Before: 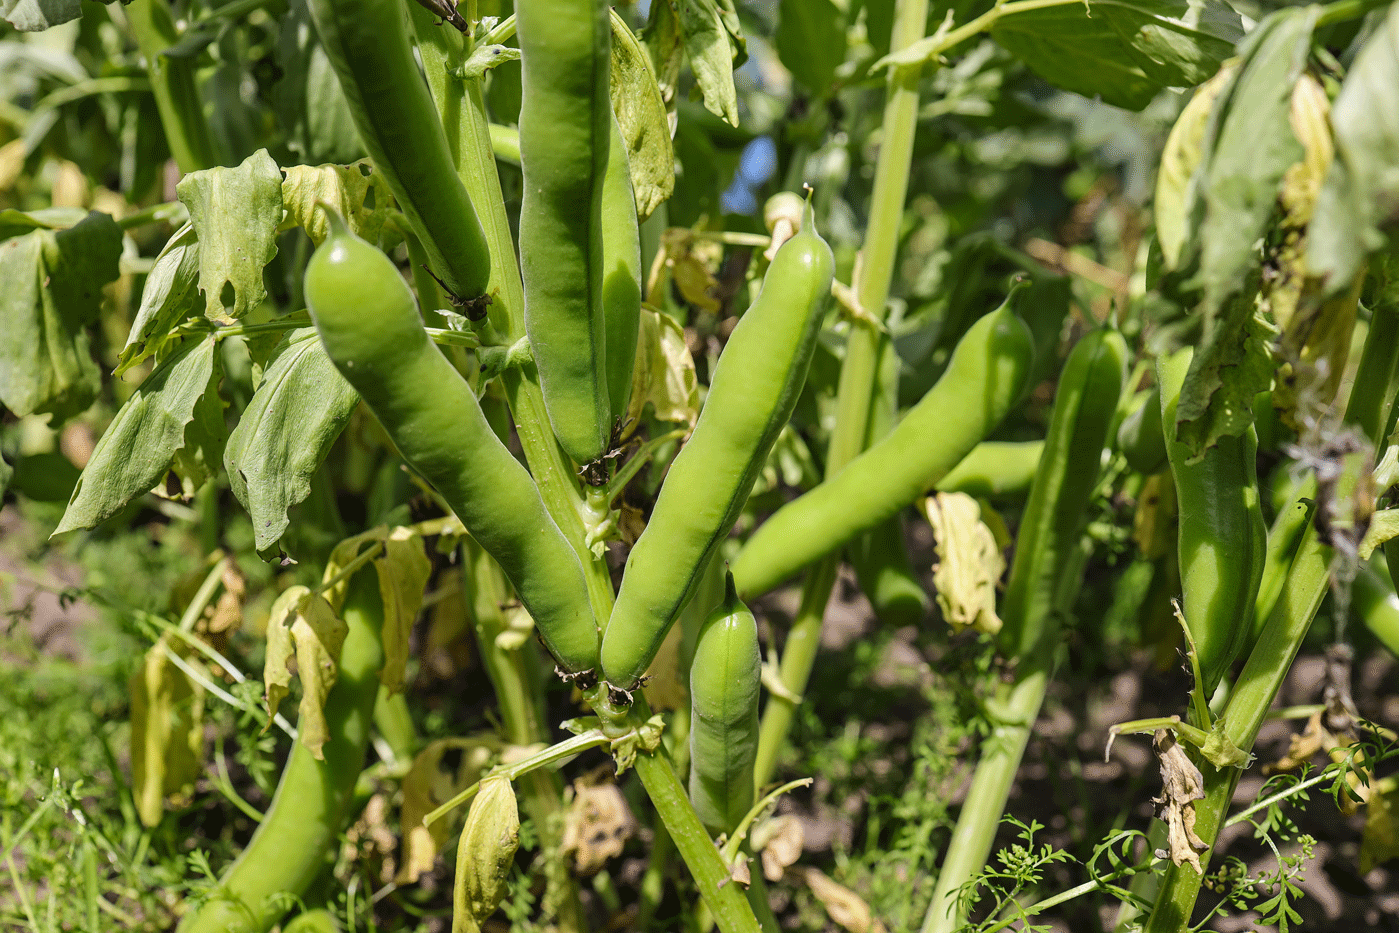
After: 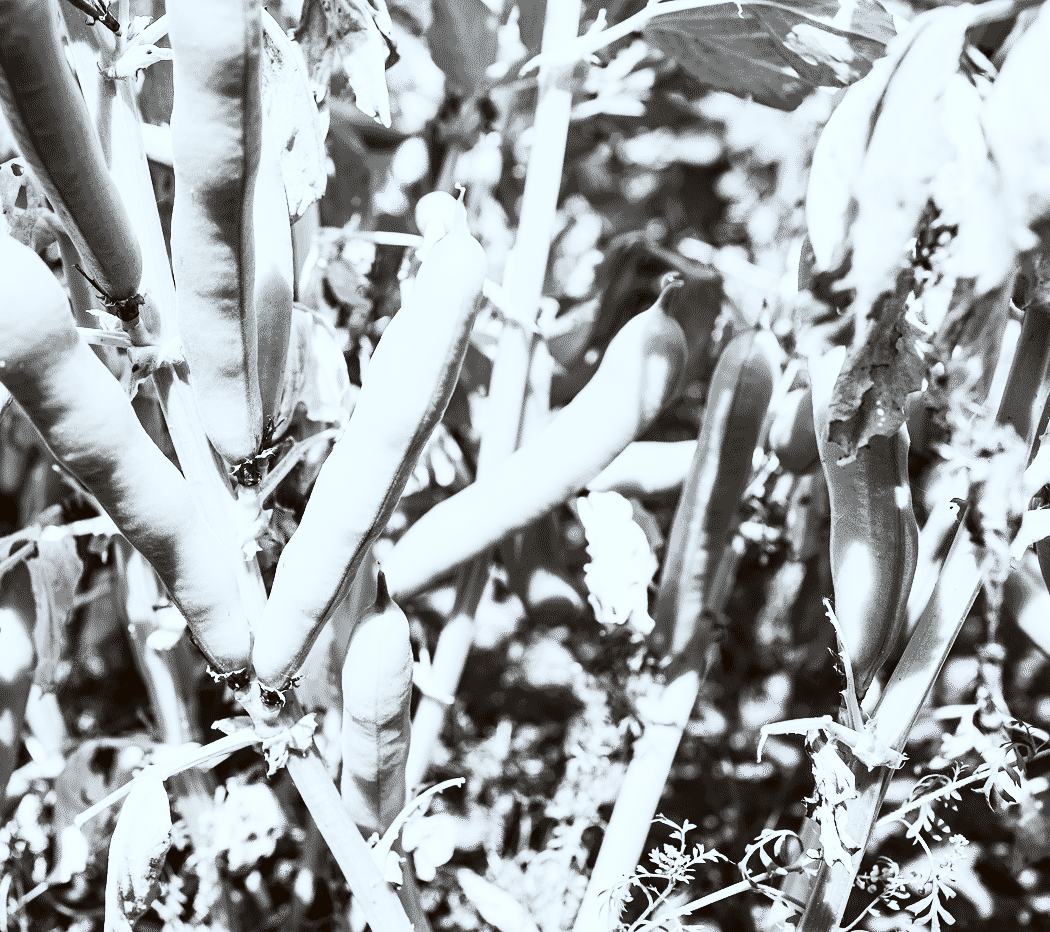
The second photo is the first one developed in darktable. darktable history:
filmic rgb: black relative exposure -5.15 EV, white relative exposure 3.49 EV, hardness 3.16, contrast 1.407, highlights saturation mix -48.73%, color science v5 (2021), contrast in shadows safe, contrast in highlights safe
crop and rotate: left 24.909%
exposure: exposure 0.6 EV, compensate highlight preservation false
color correction: highlights a* -3.04, highlights b* -6.29, shadows a* 3.13, shadows b* 5.1
contrast brightness saturation: contrast 0.446, brightness 0.558, saturation -0.204
